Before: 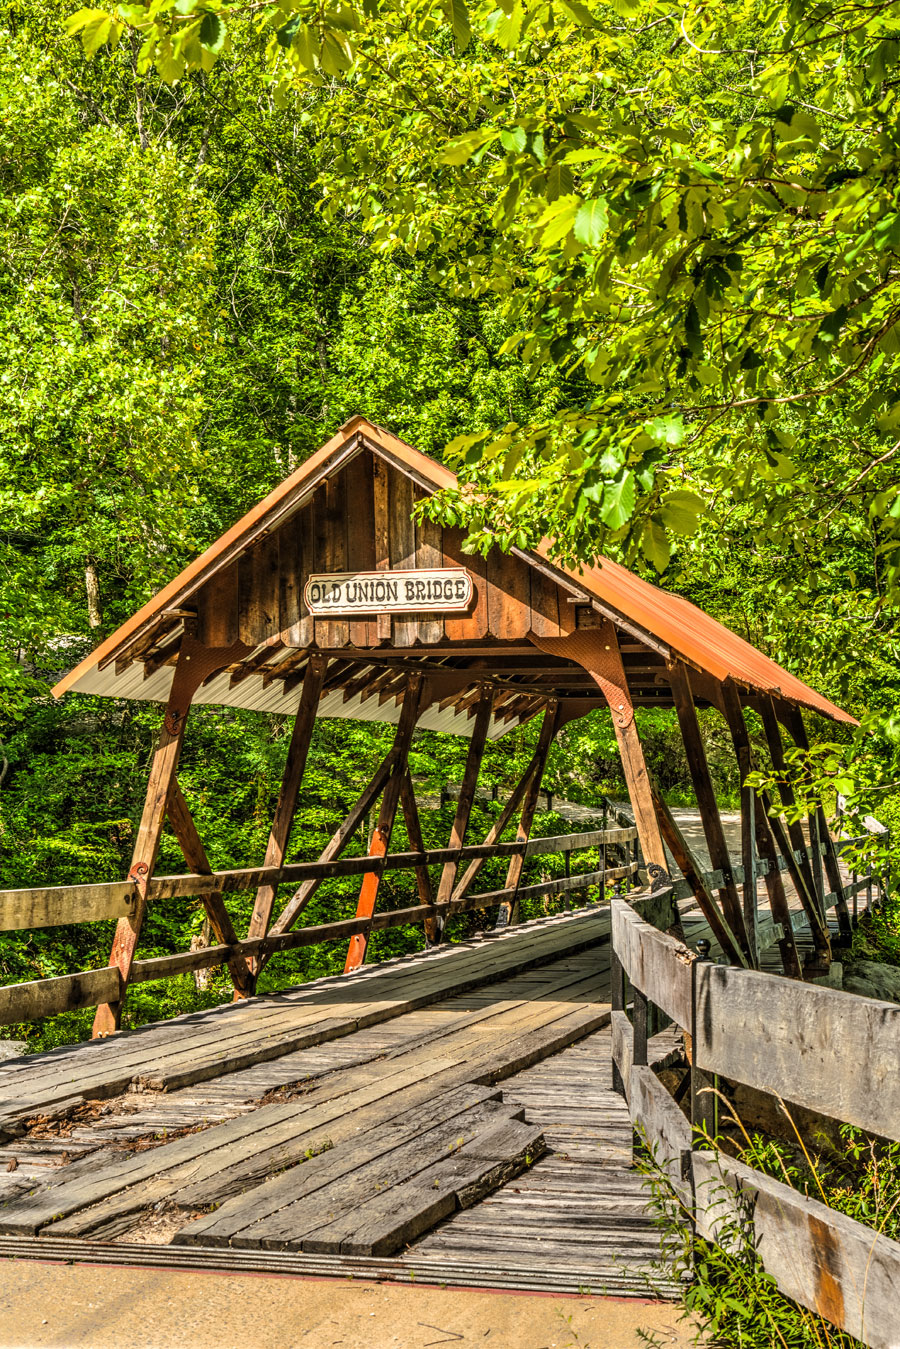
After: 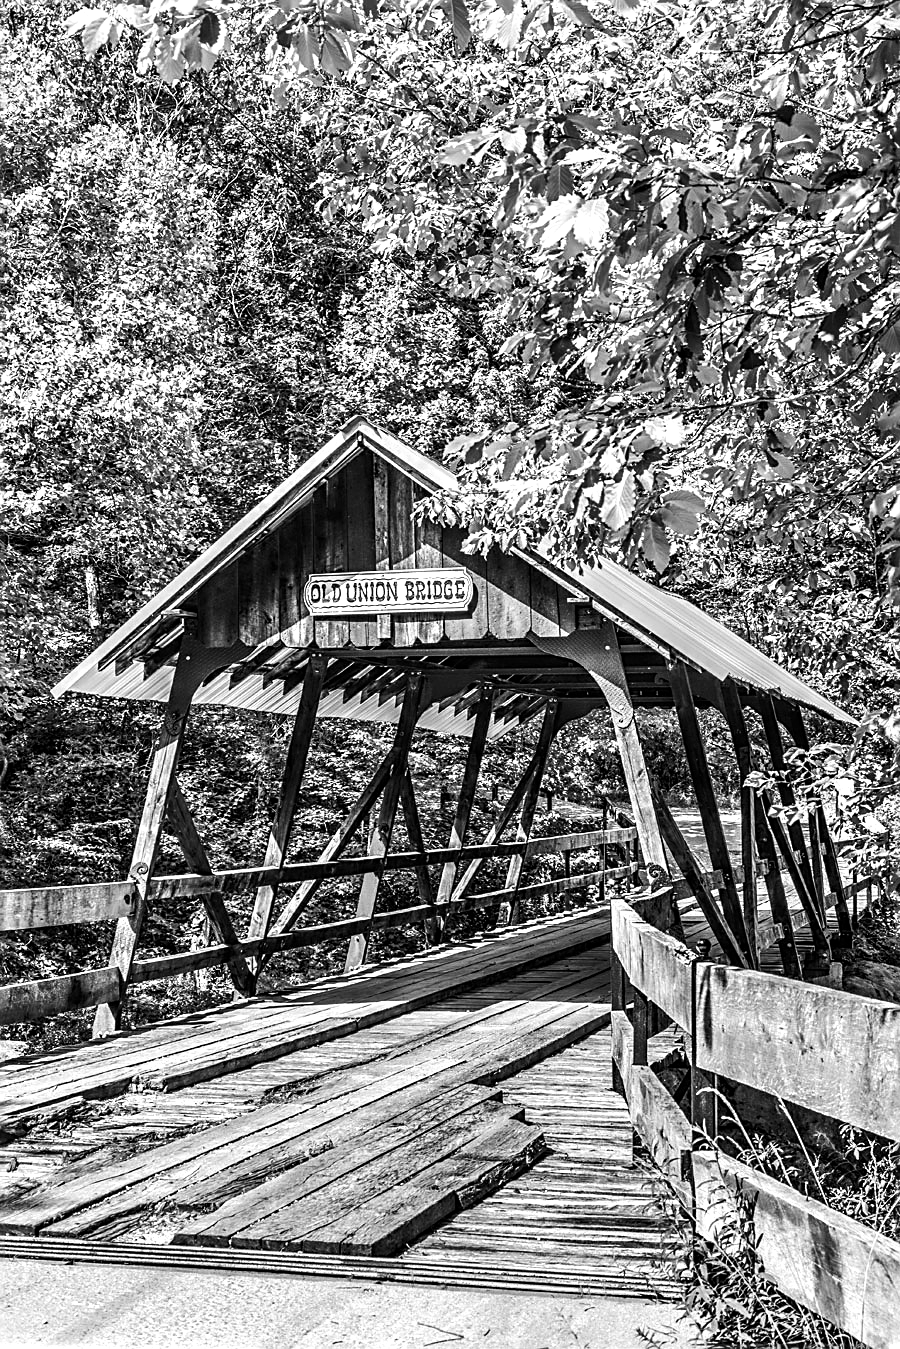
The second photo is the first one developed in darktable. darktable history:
sharpen: on, module defaults
tone equalizer: -8 EV -0.75 EV, -7 EV -0.7 EV, -6 EV -0.6 EV, -5 EV -0.4 EV, -3 EV 0.4 EV, -2 EV 0.6 EV, -1 EV 0.7 EV, +0 EV 0.75 EV, edges refinement/feathering 500, mask exposure compensation -1.57 EV, preserve details no
color contrast: green-magenta contrast 0.85, blue-yellow contrast 1.25, unbound 0
monochrome: on, module defaults
white balance: red 0.978, blue 0.999
